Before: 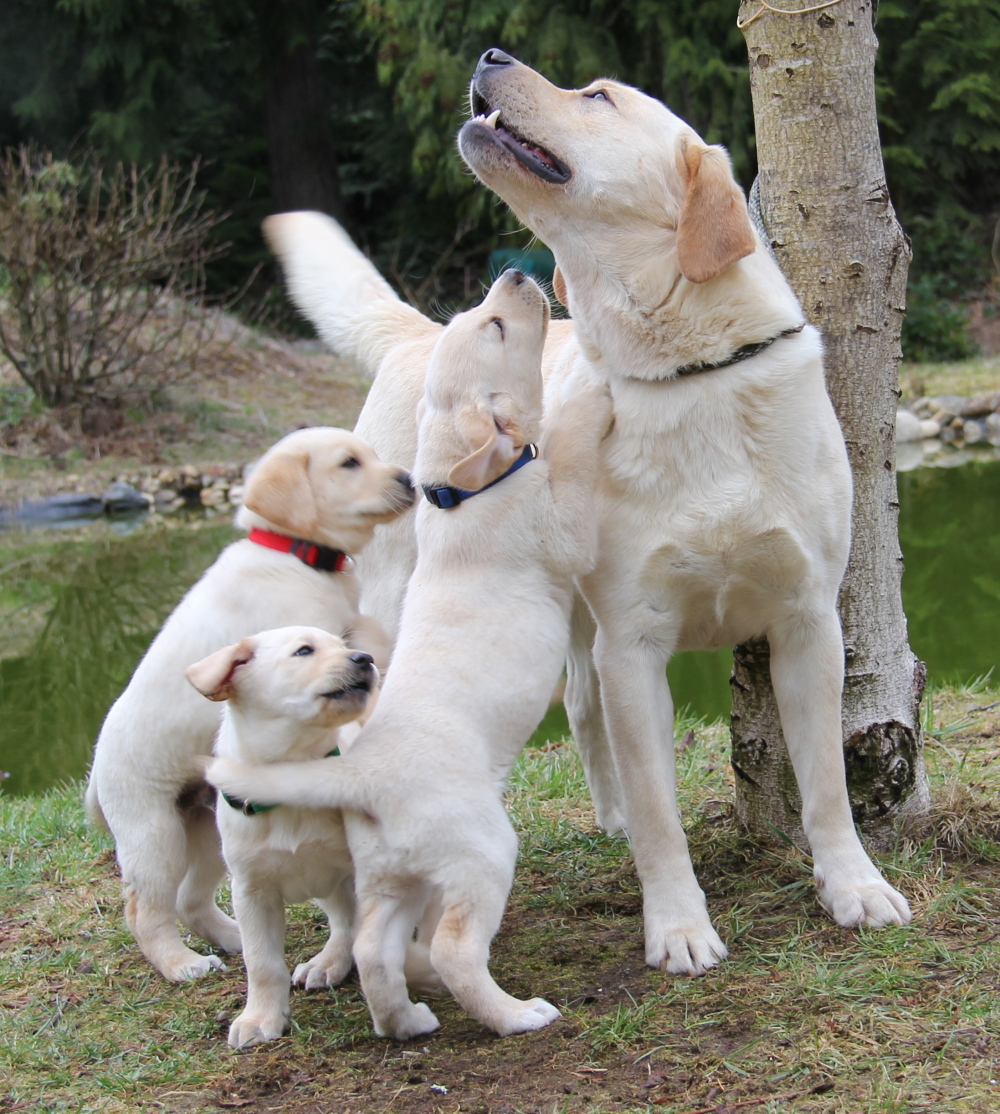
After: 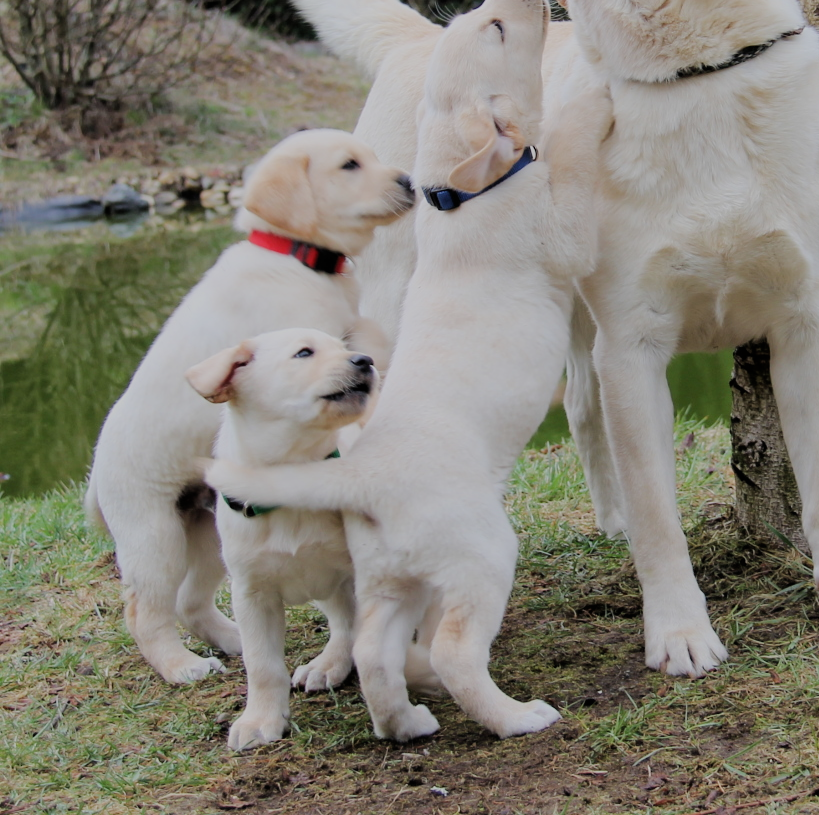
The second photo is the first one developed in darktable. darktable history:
filmic rgb: black relative exposure -6.08 EV, white relative exposure 6.97 EV, hardness 2.27
crop: top 26.761%, right 18.052%
exposure: exposure -0.062 EV, compensate highlight preservation false
